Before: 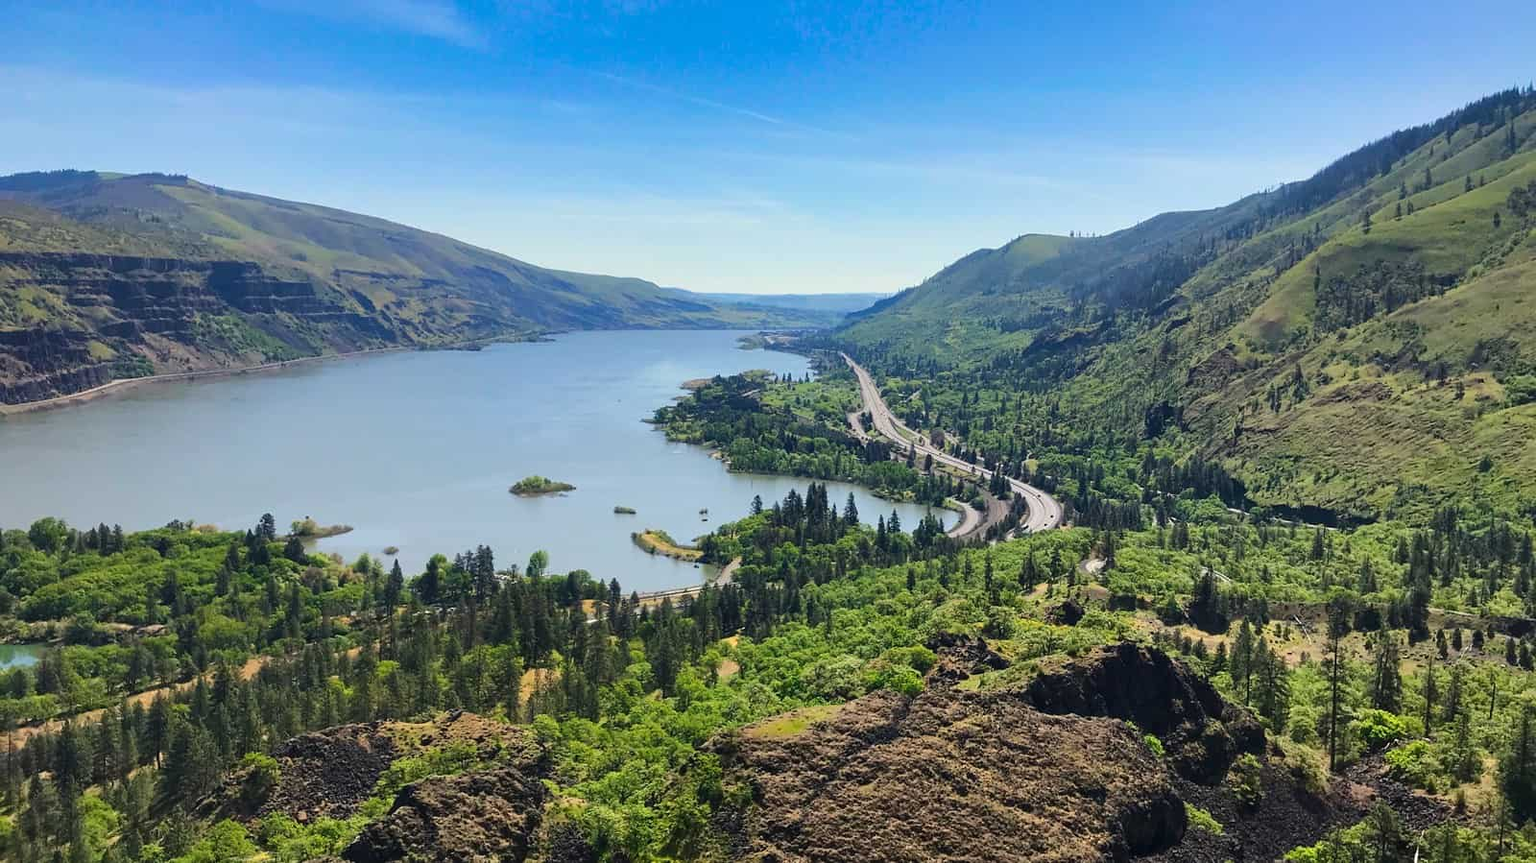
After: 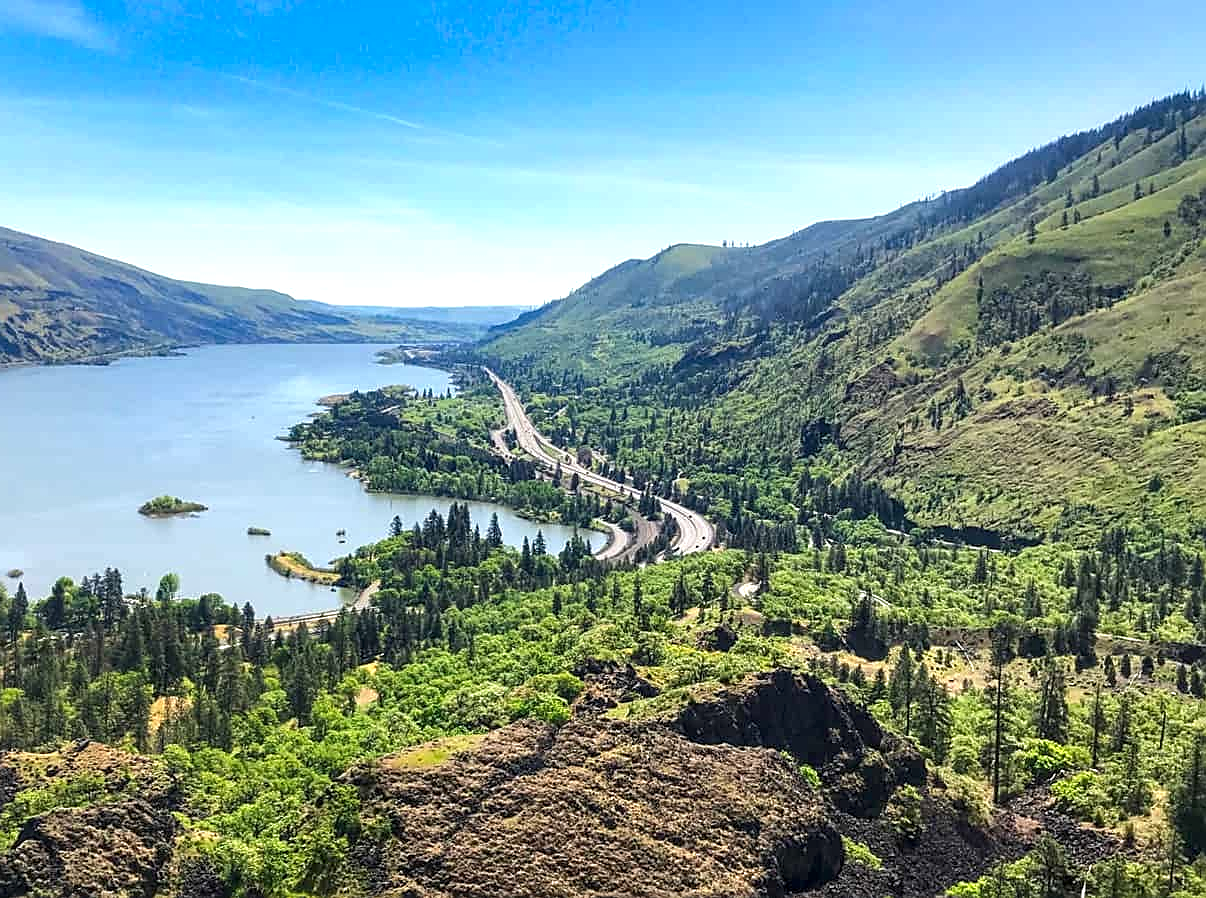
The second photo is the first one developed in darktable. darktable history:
local contrast: detail 130%
crop and rotate: left 24.6%
sharpen: on, module defaults
exposure: exposure 0.507 EV, compensate highlight preservation false
